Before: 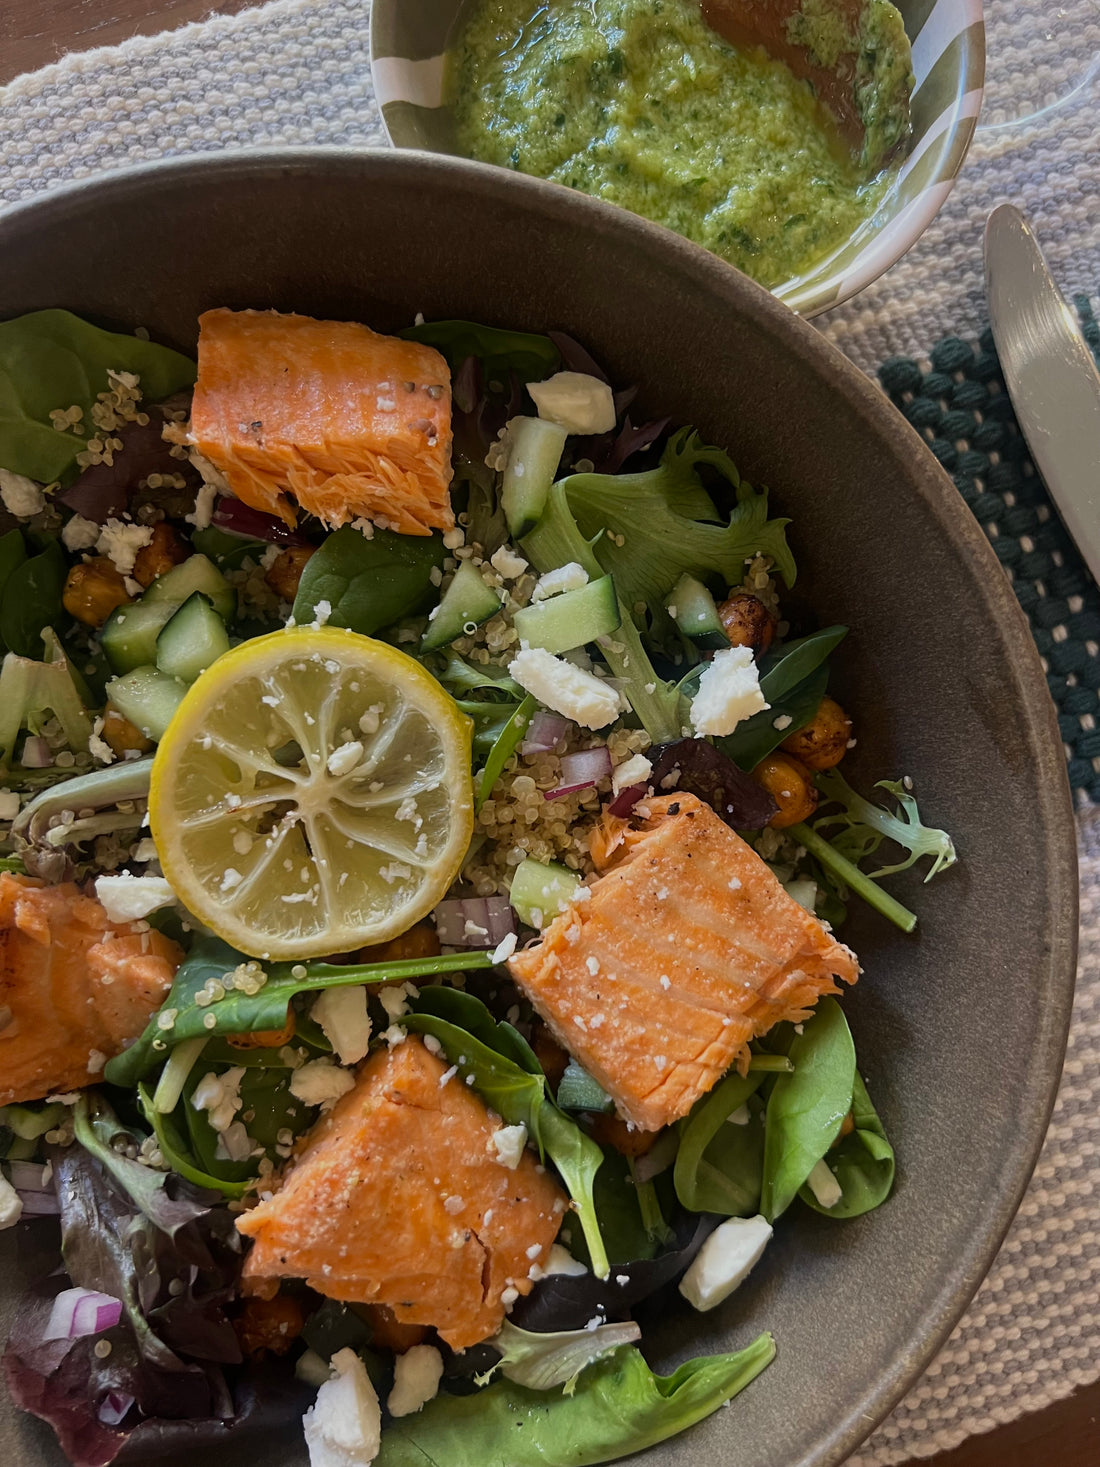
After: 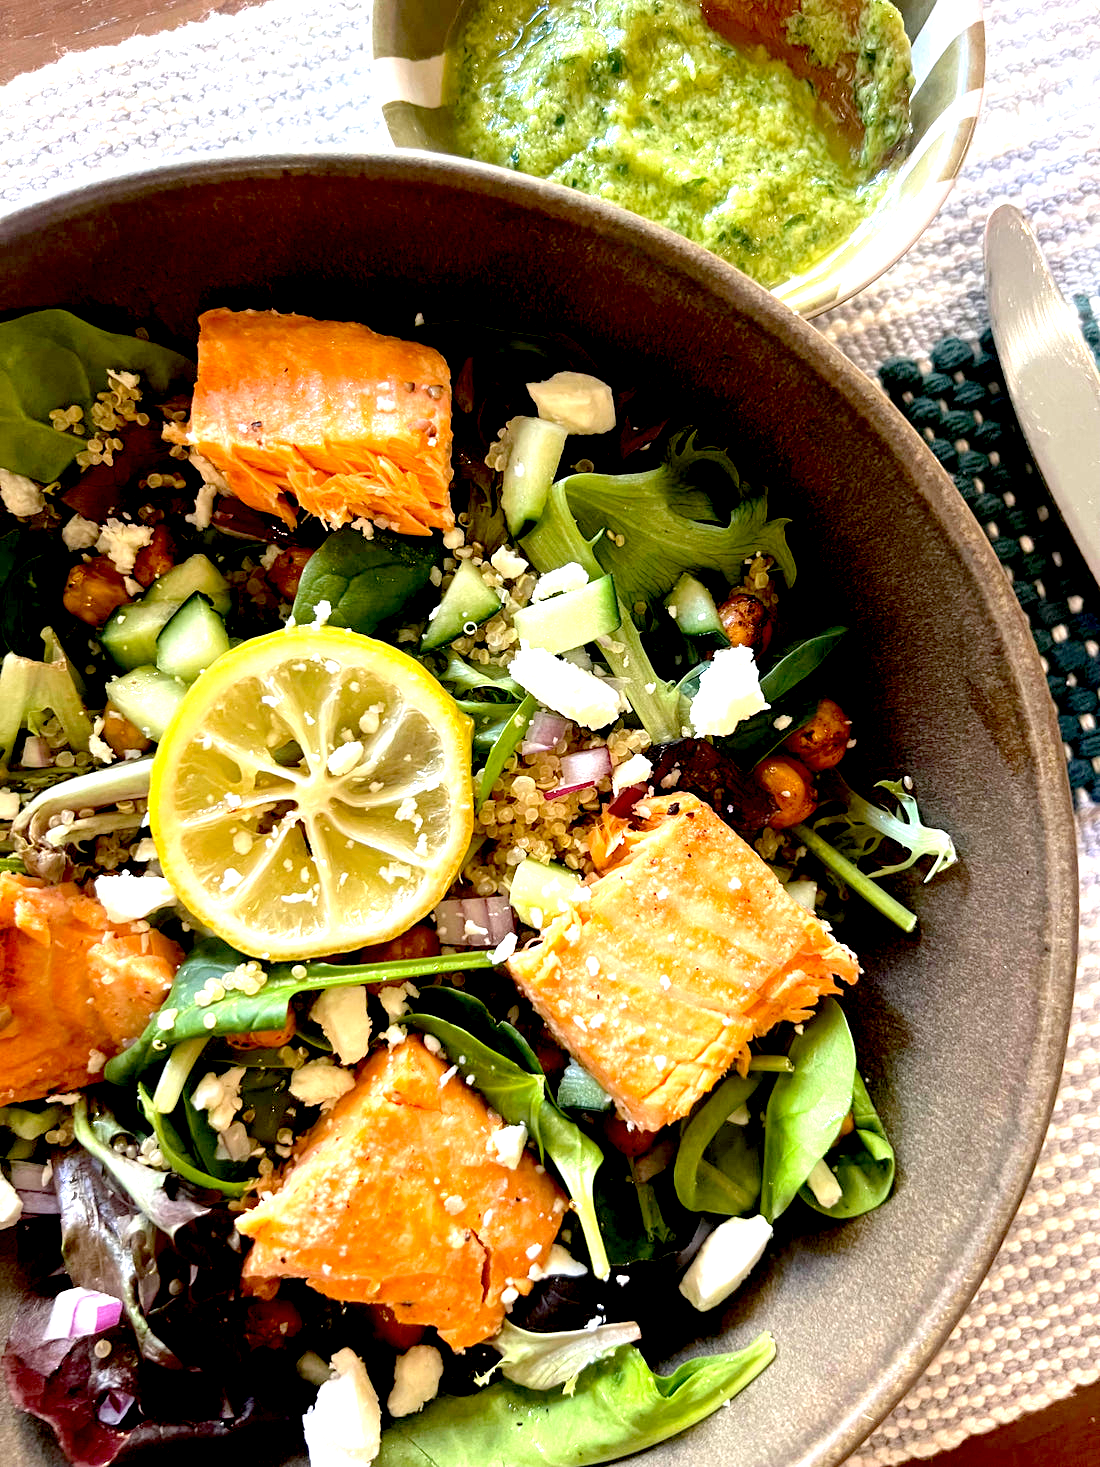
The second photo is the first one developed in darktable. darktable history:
exposure: black level correction 0.016, exposure 1.774 EV, compensate highlight preservation false
color balance: mode lift, gamma, gain (sRGB), lift [0.97, 1, 1, 1], gamma [1.03, 1, 1, 1]
